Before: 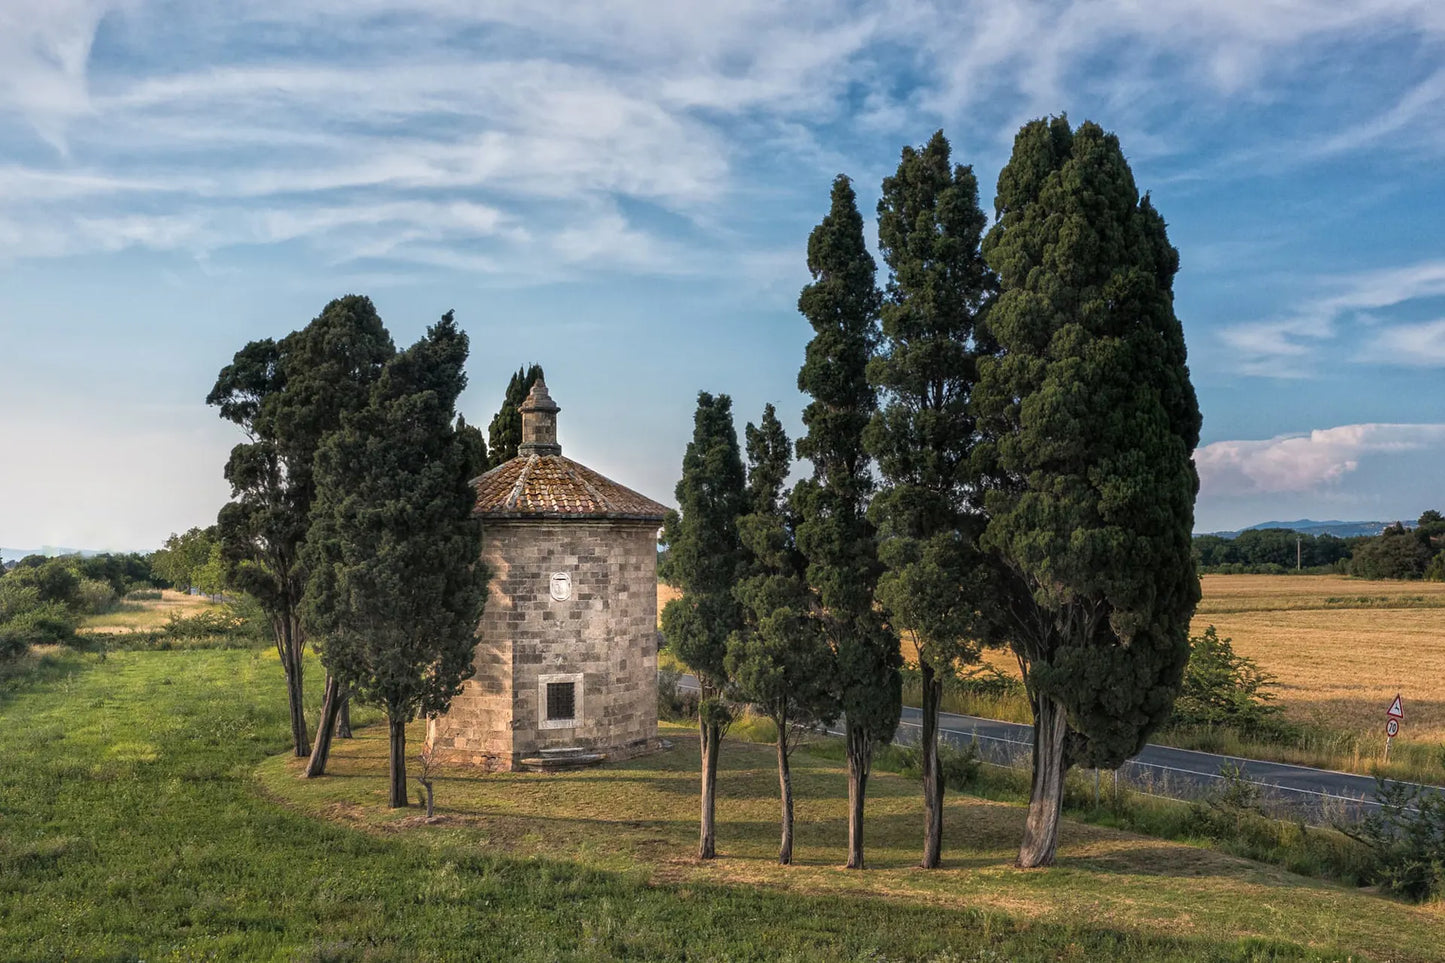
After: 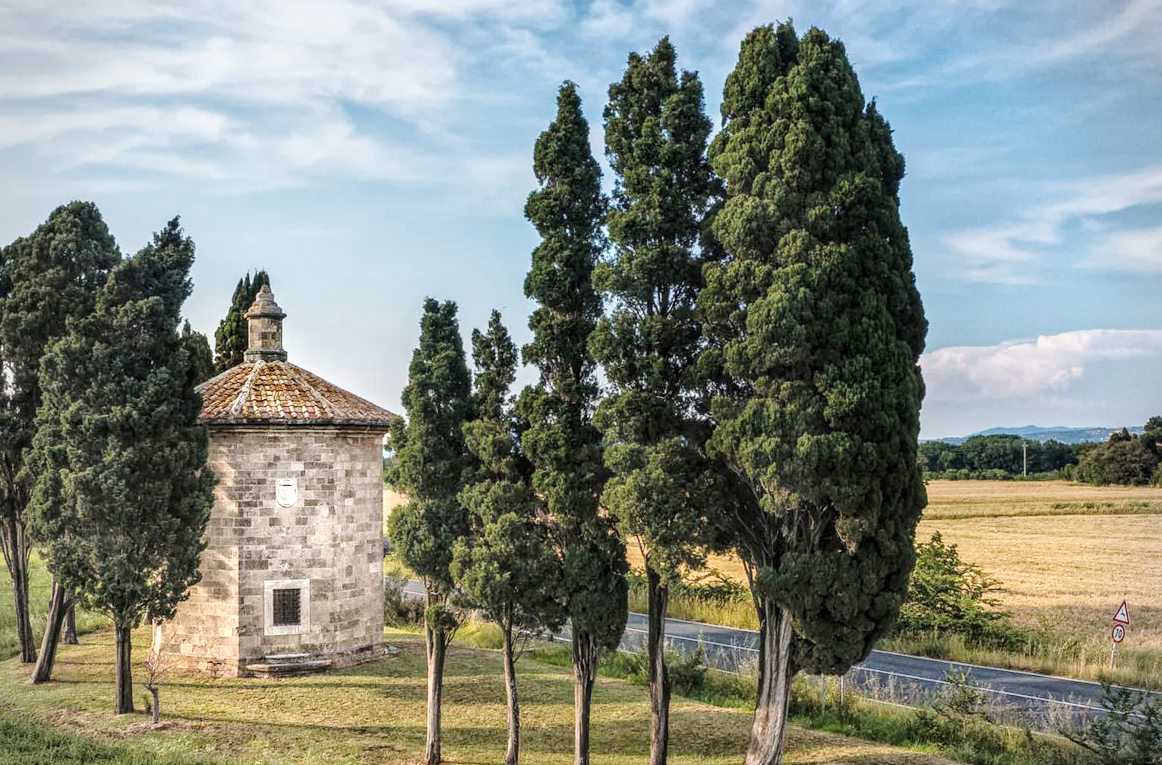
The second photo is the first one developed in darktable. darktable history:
color correction: highlights a* -0.262, highlights b* -0.123
base curve: curves: ch0 [(0, 0) (0.025, 0.046) (0.112, 0.277) (0.467, 0.74) (0.814, 0.929) (1, 0.942)], preserve colors none
local contrast: detail 130%
color calibration: illuminant same as pipeline (D50), adaptation none (bypass), x 0.332, y 0.333, temperature 5014.72 K
crop: left 18.982%, top 9.849%, right 0.001%, bottom 9.786%
vignetting: fall-off start 88.1%, fall-off radius 25.05%, brightness -0.194, saturation -0.311, unbound false
